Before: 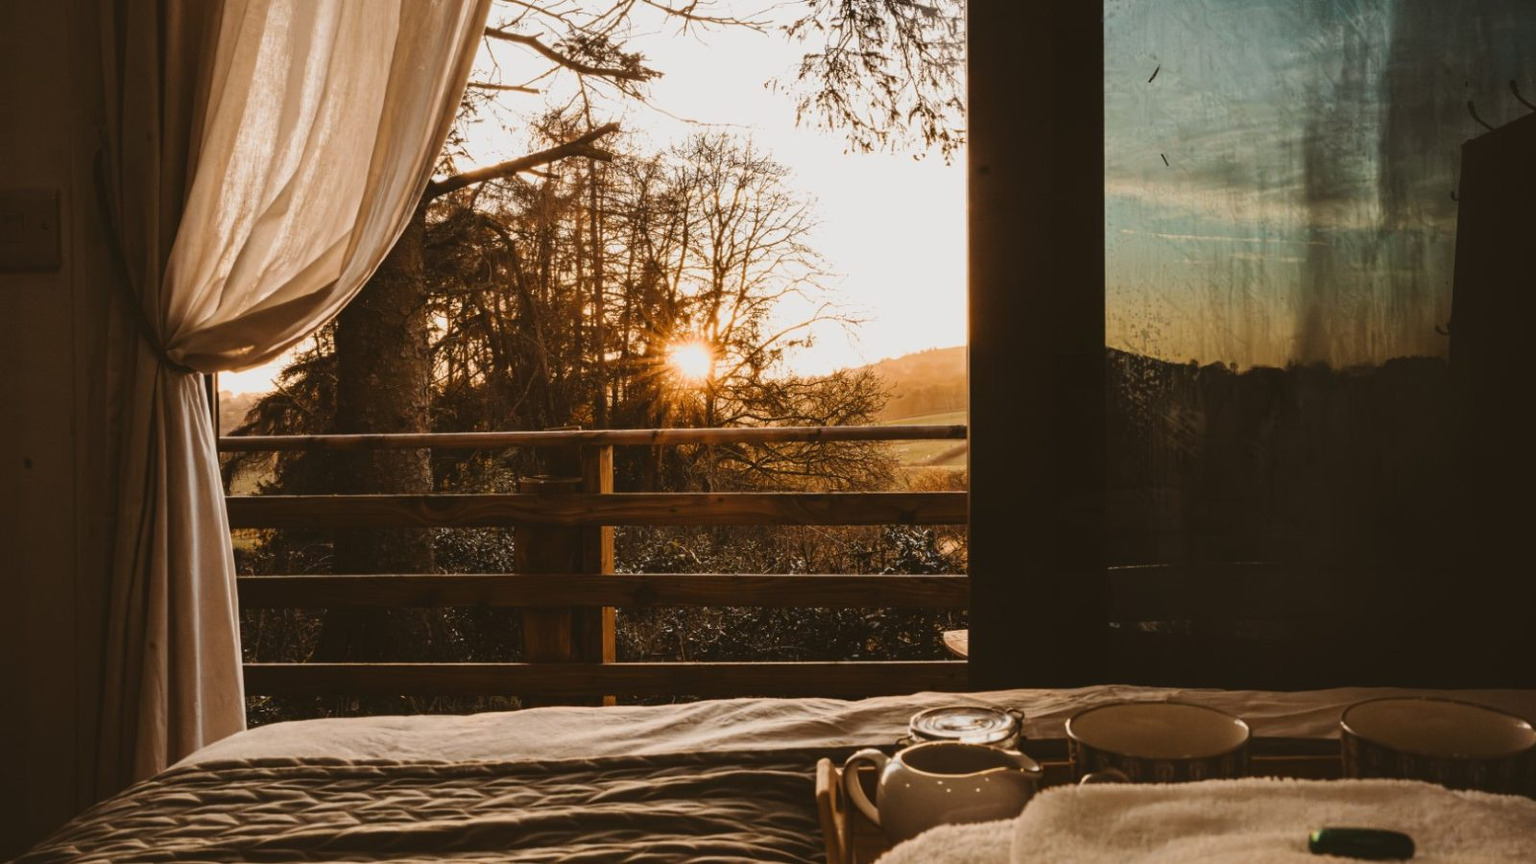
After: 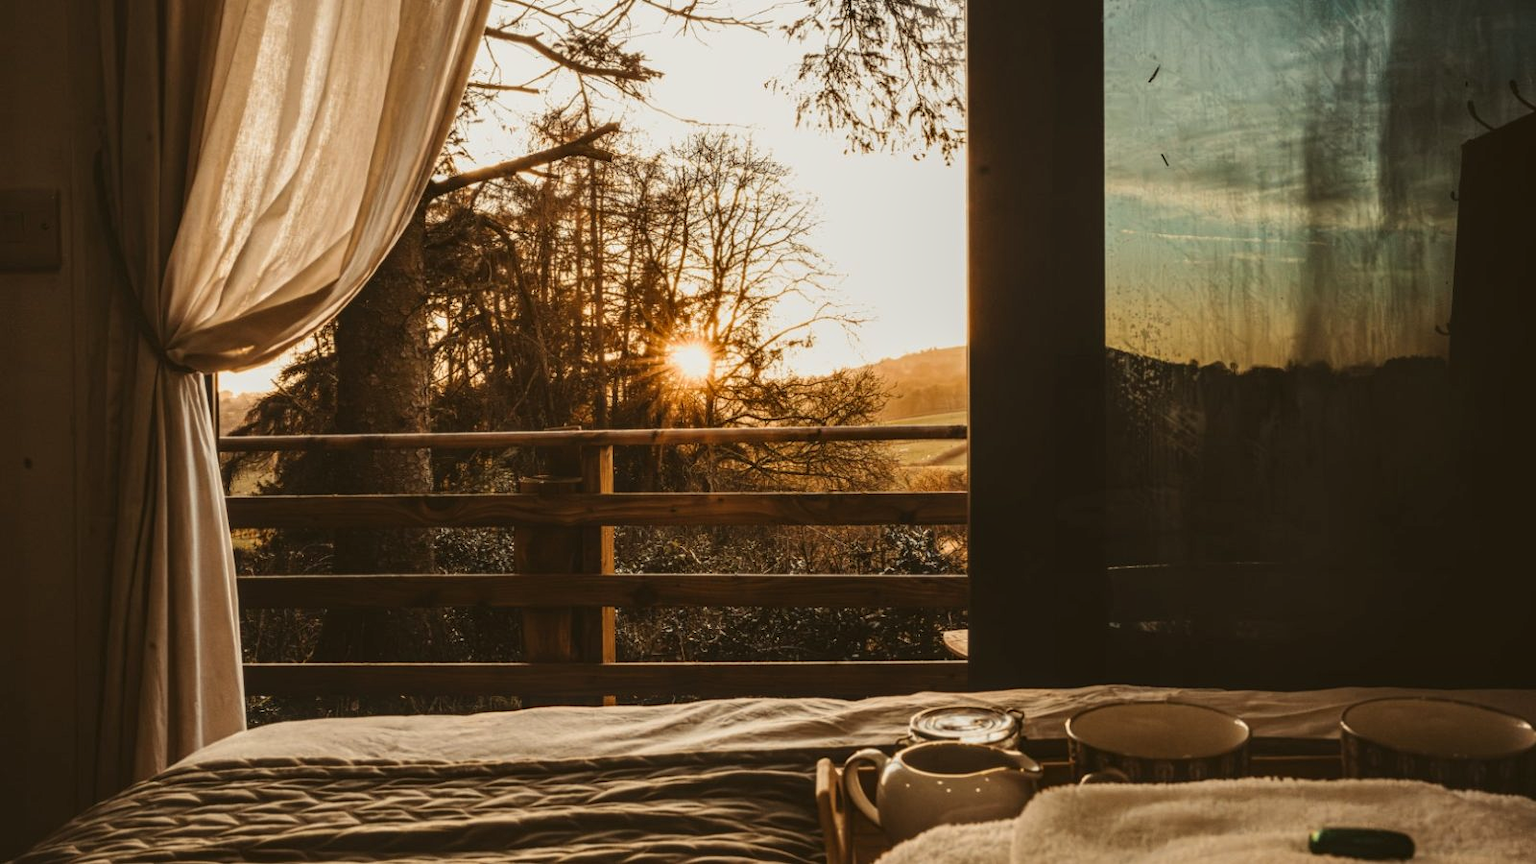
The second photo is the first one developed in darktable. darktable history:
local contrast: on, module defaults
rgb curve: curves: ch2 [(0, 0) (0.567, 0.512) (1, 1)], mode RGB, independent channels
